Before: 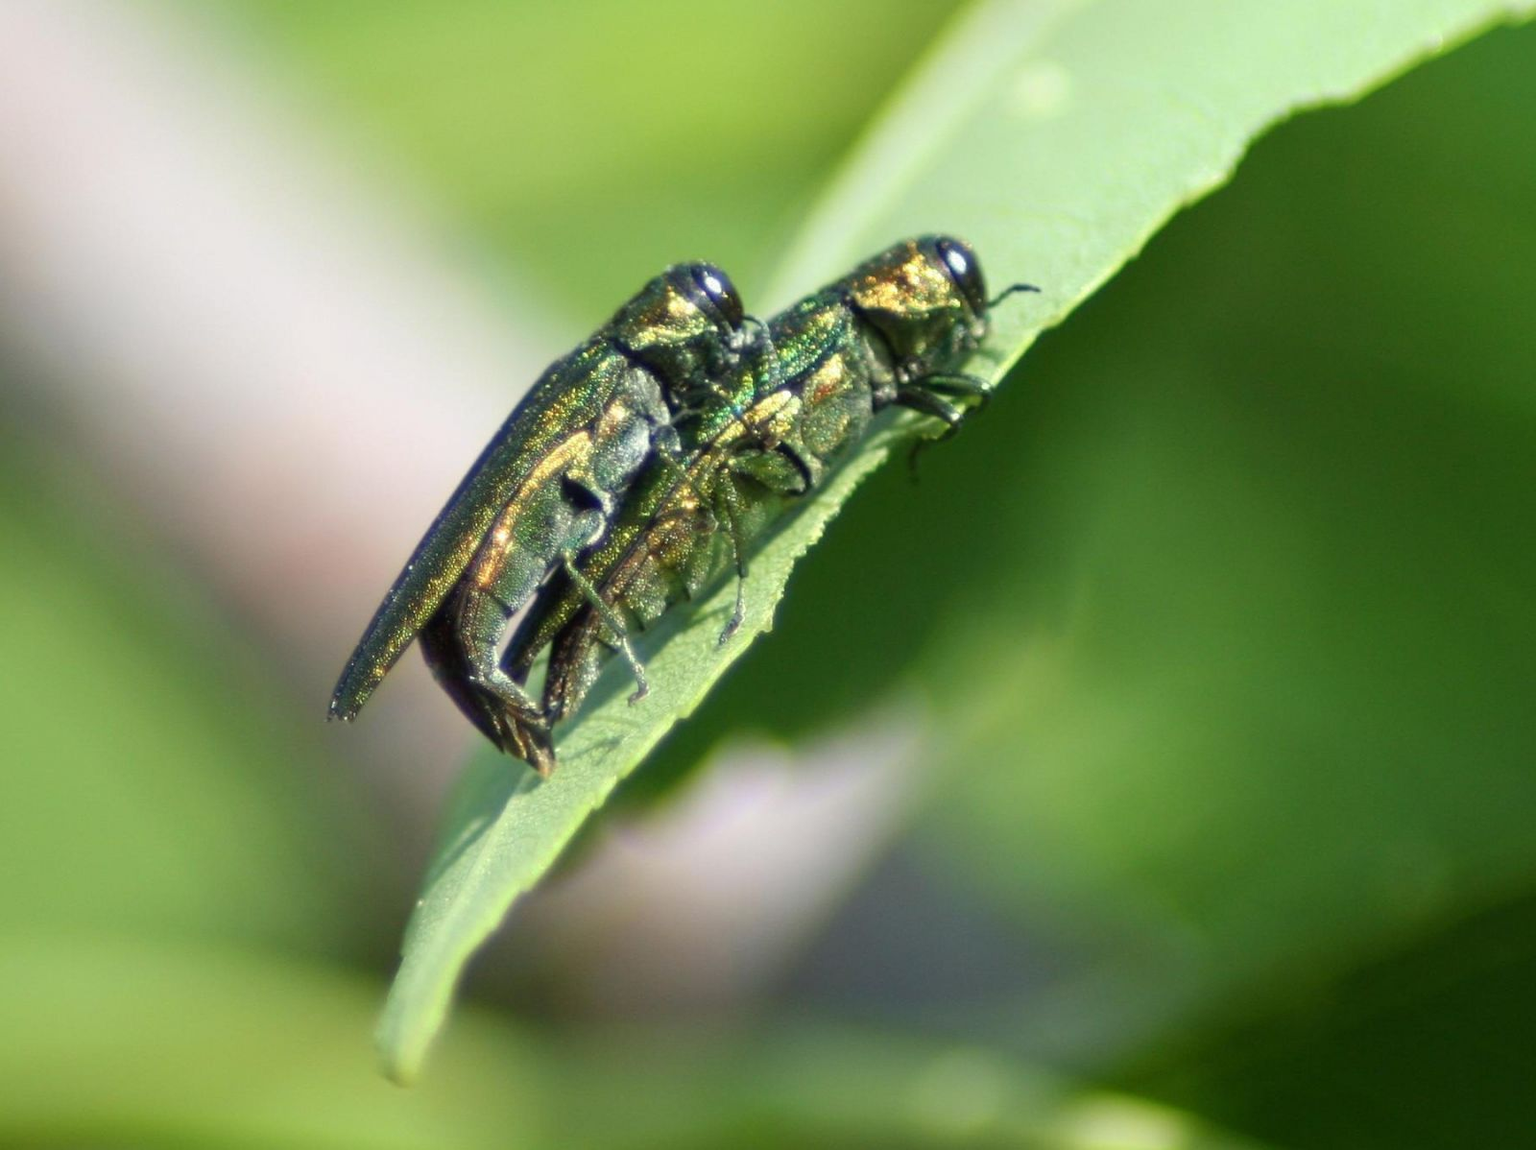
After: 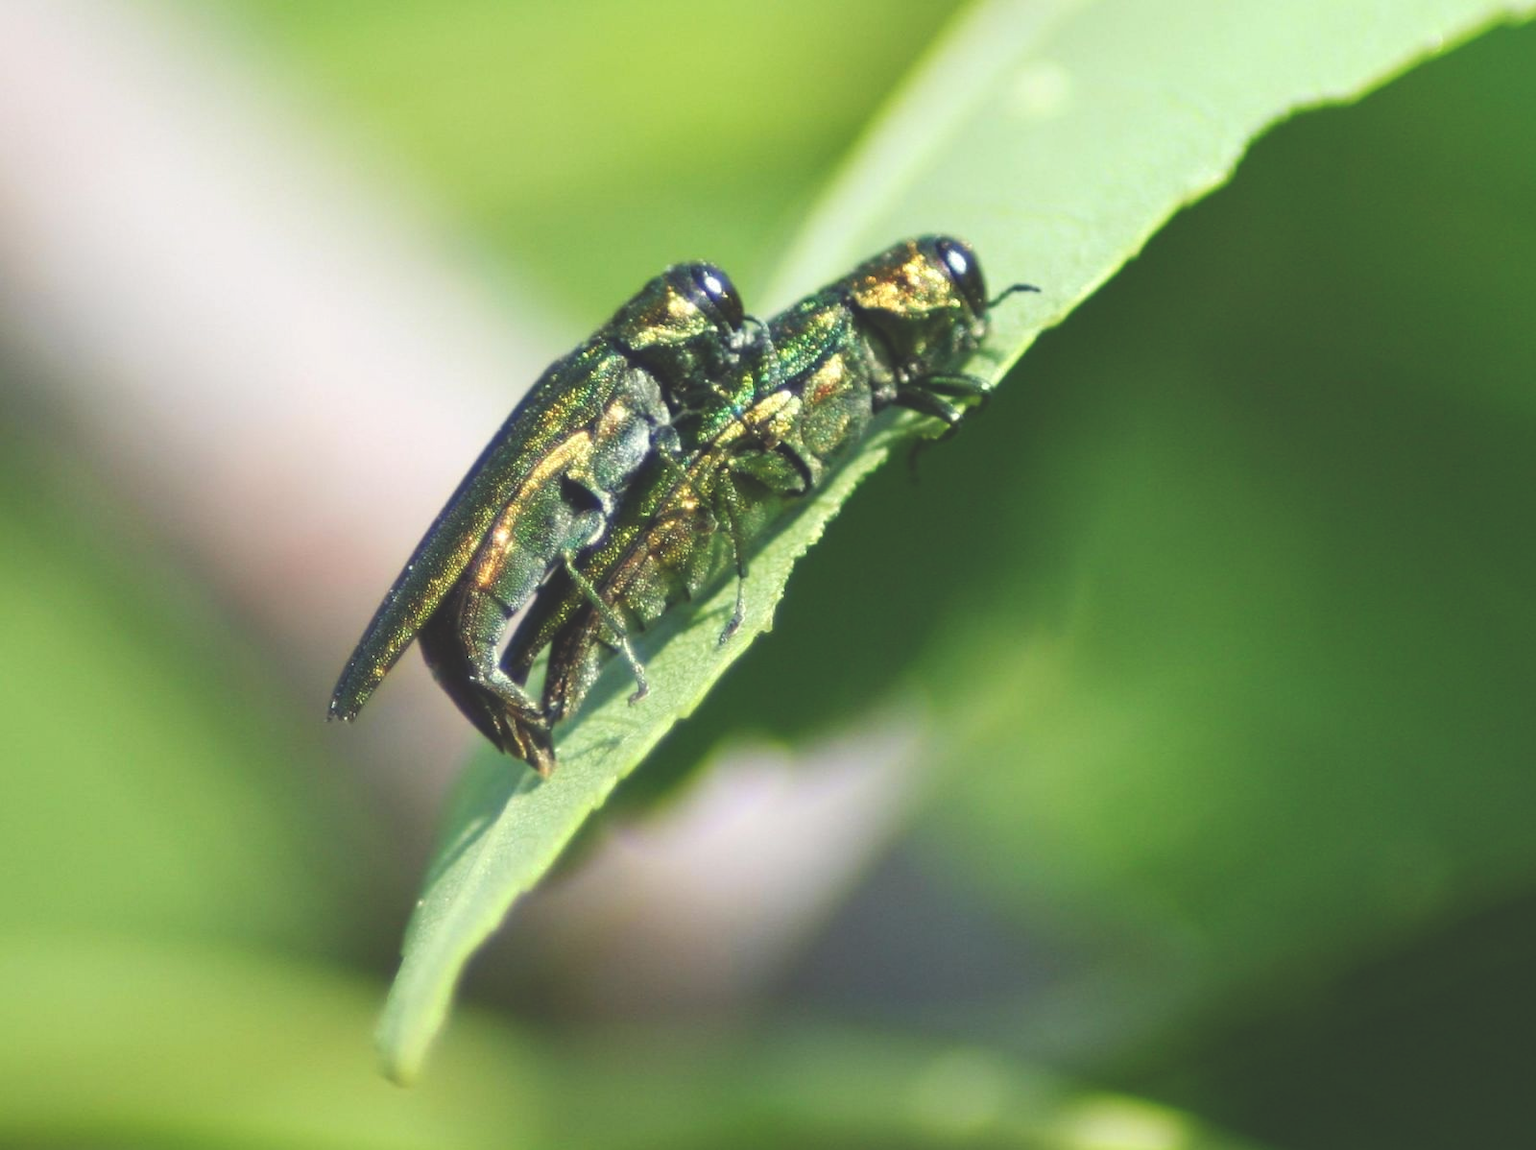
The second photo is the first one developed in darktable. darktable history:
tone curve: curves: ch0 [(0, 0) (0.227, 0.17) (0.766, 0.774) (1, 1)]; ch1 [(0, 0) (0.114, 0.127) (0.437, 0.452) (0.498, 0.495) (0.579, 0.576) (1, 1)]; ch2 [(0, 0) (0.233, 0.259) (0.493, 0.492) (0.568, 0.579) (1, 1)], preserve colors none
exposure: black level correction -0.041, exposure 0.064 EV, compensate exposure bias true, compensate highlight preservation false
